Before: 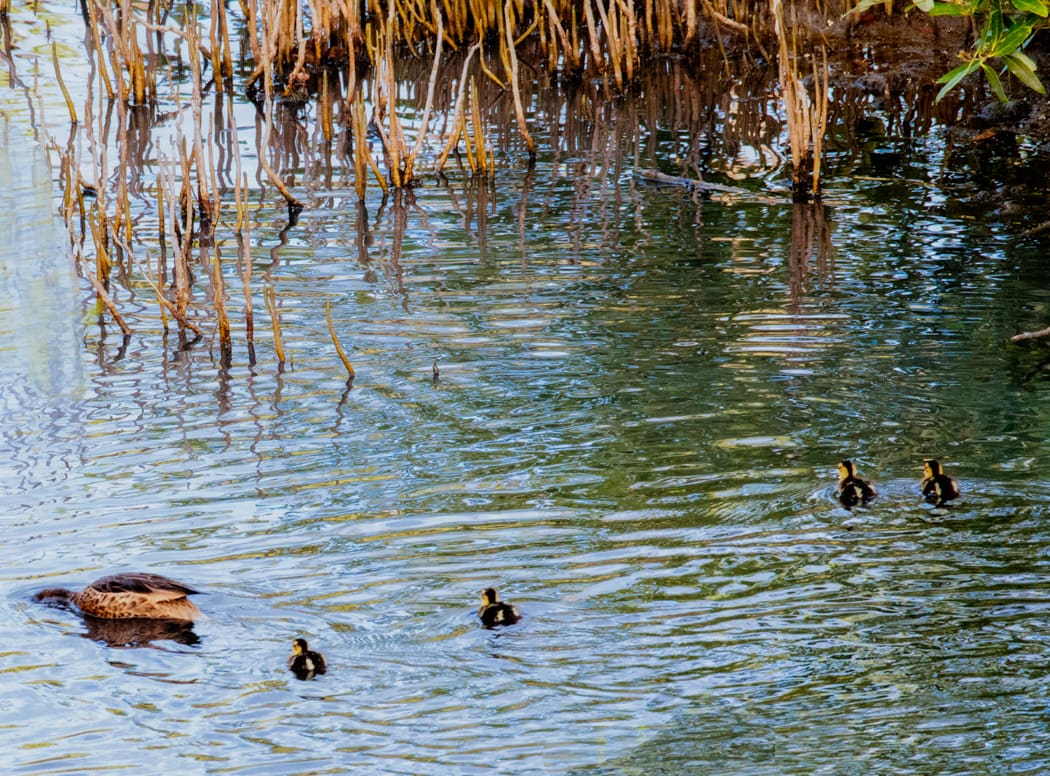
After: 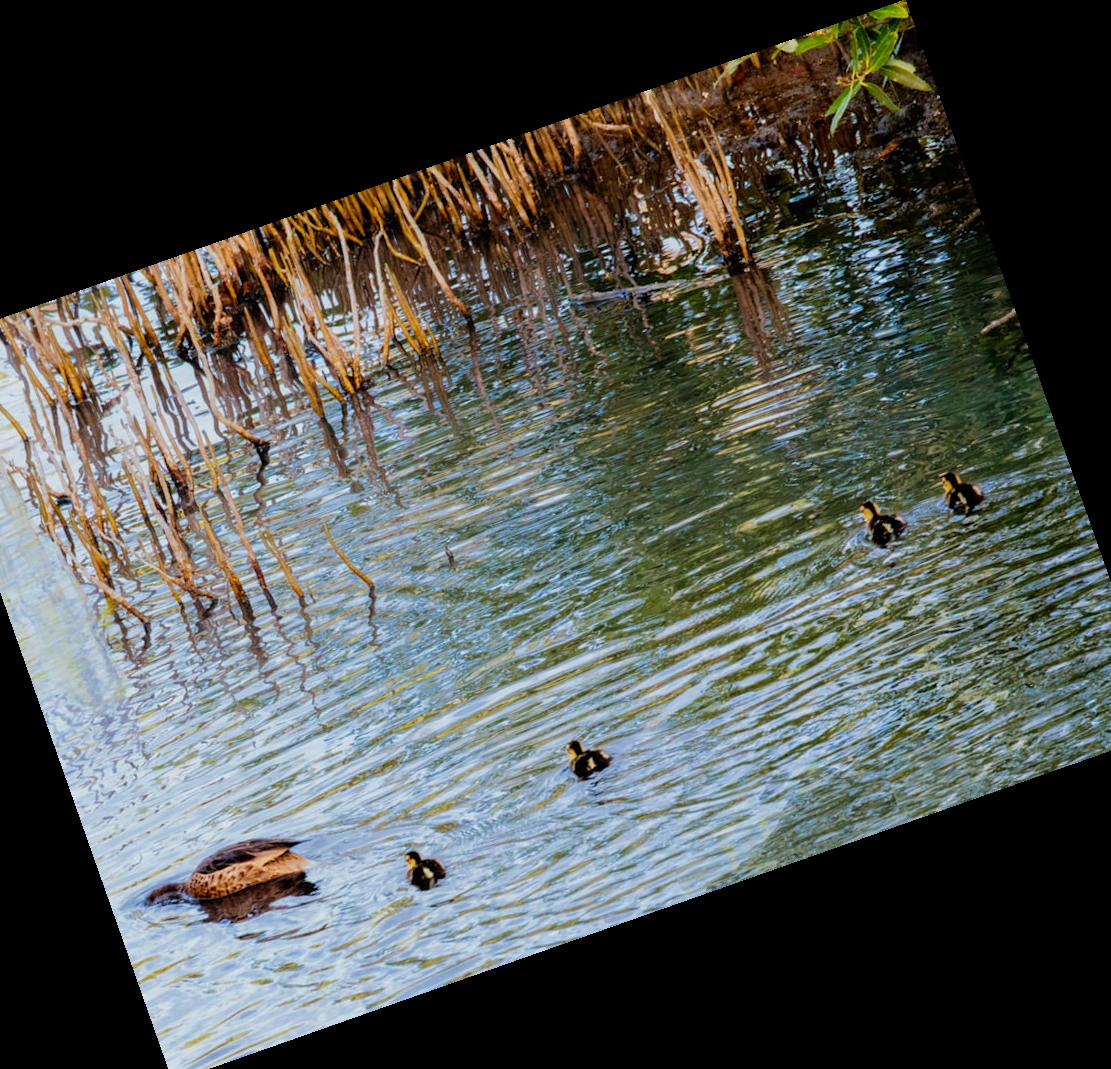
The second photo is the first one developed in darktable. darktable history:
color calibration: x 0.342, y 0.356, temperature 5122 K
crop and rotate: angle 19.43°, left 6.812%, right 4.125%, bottom 1.087%
